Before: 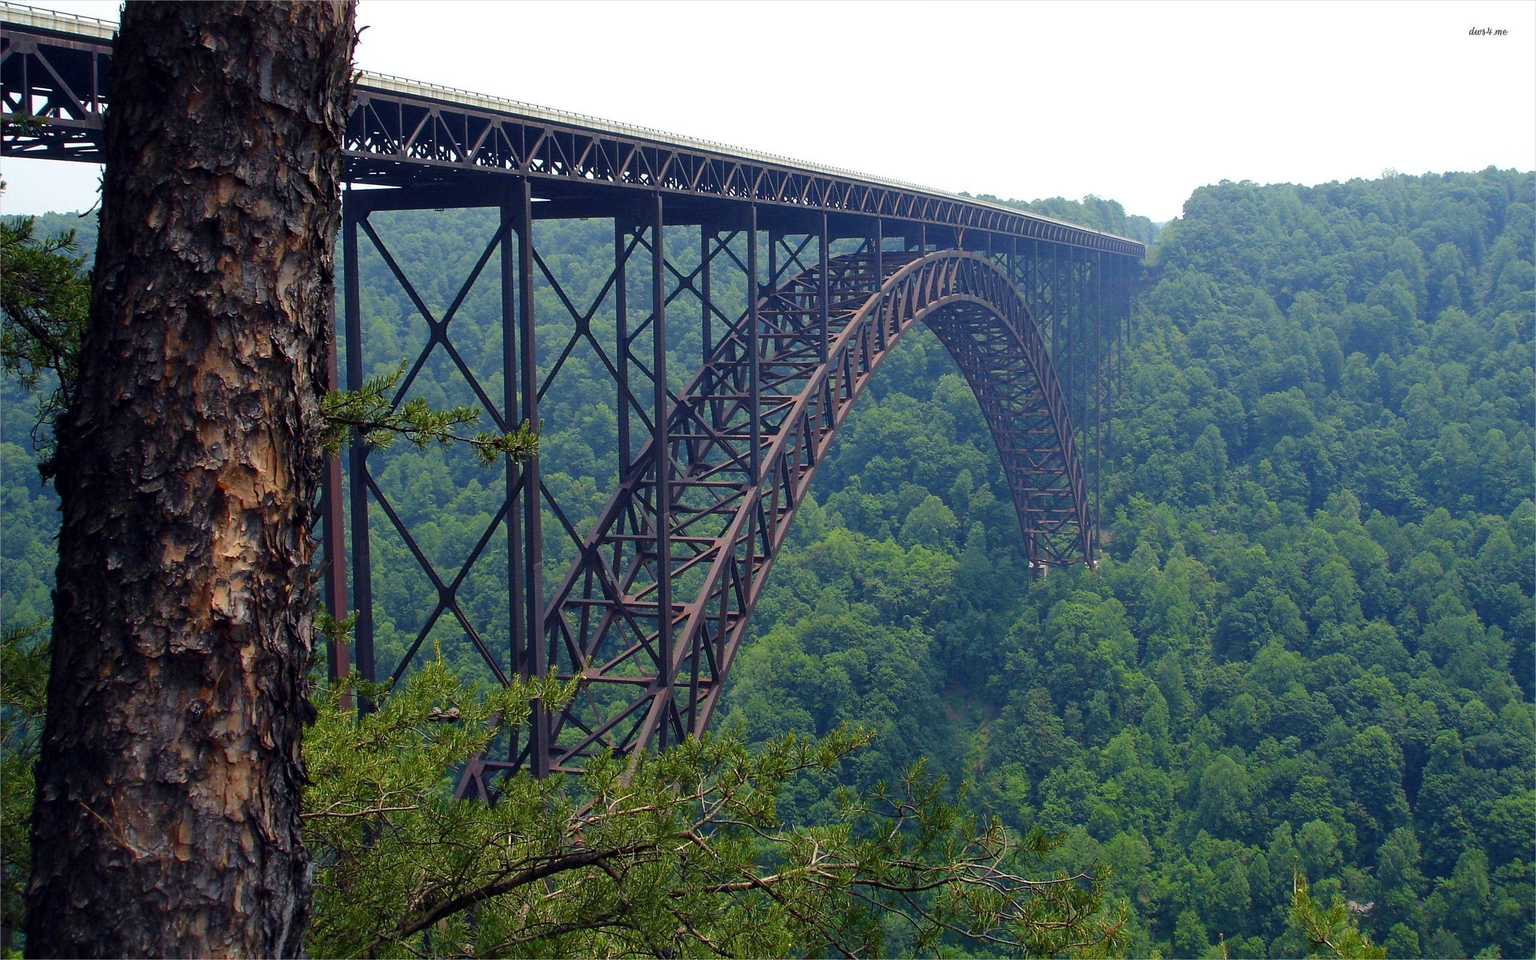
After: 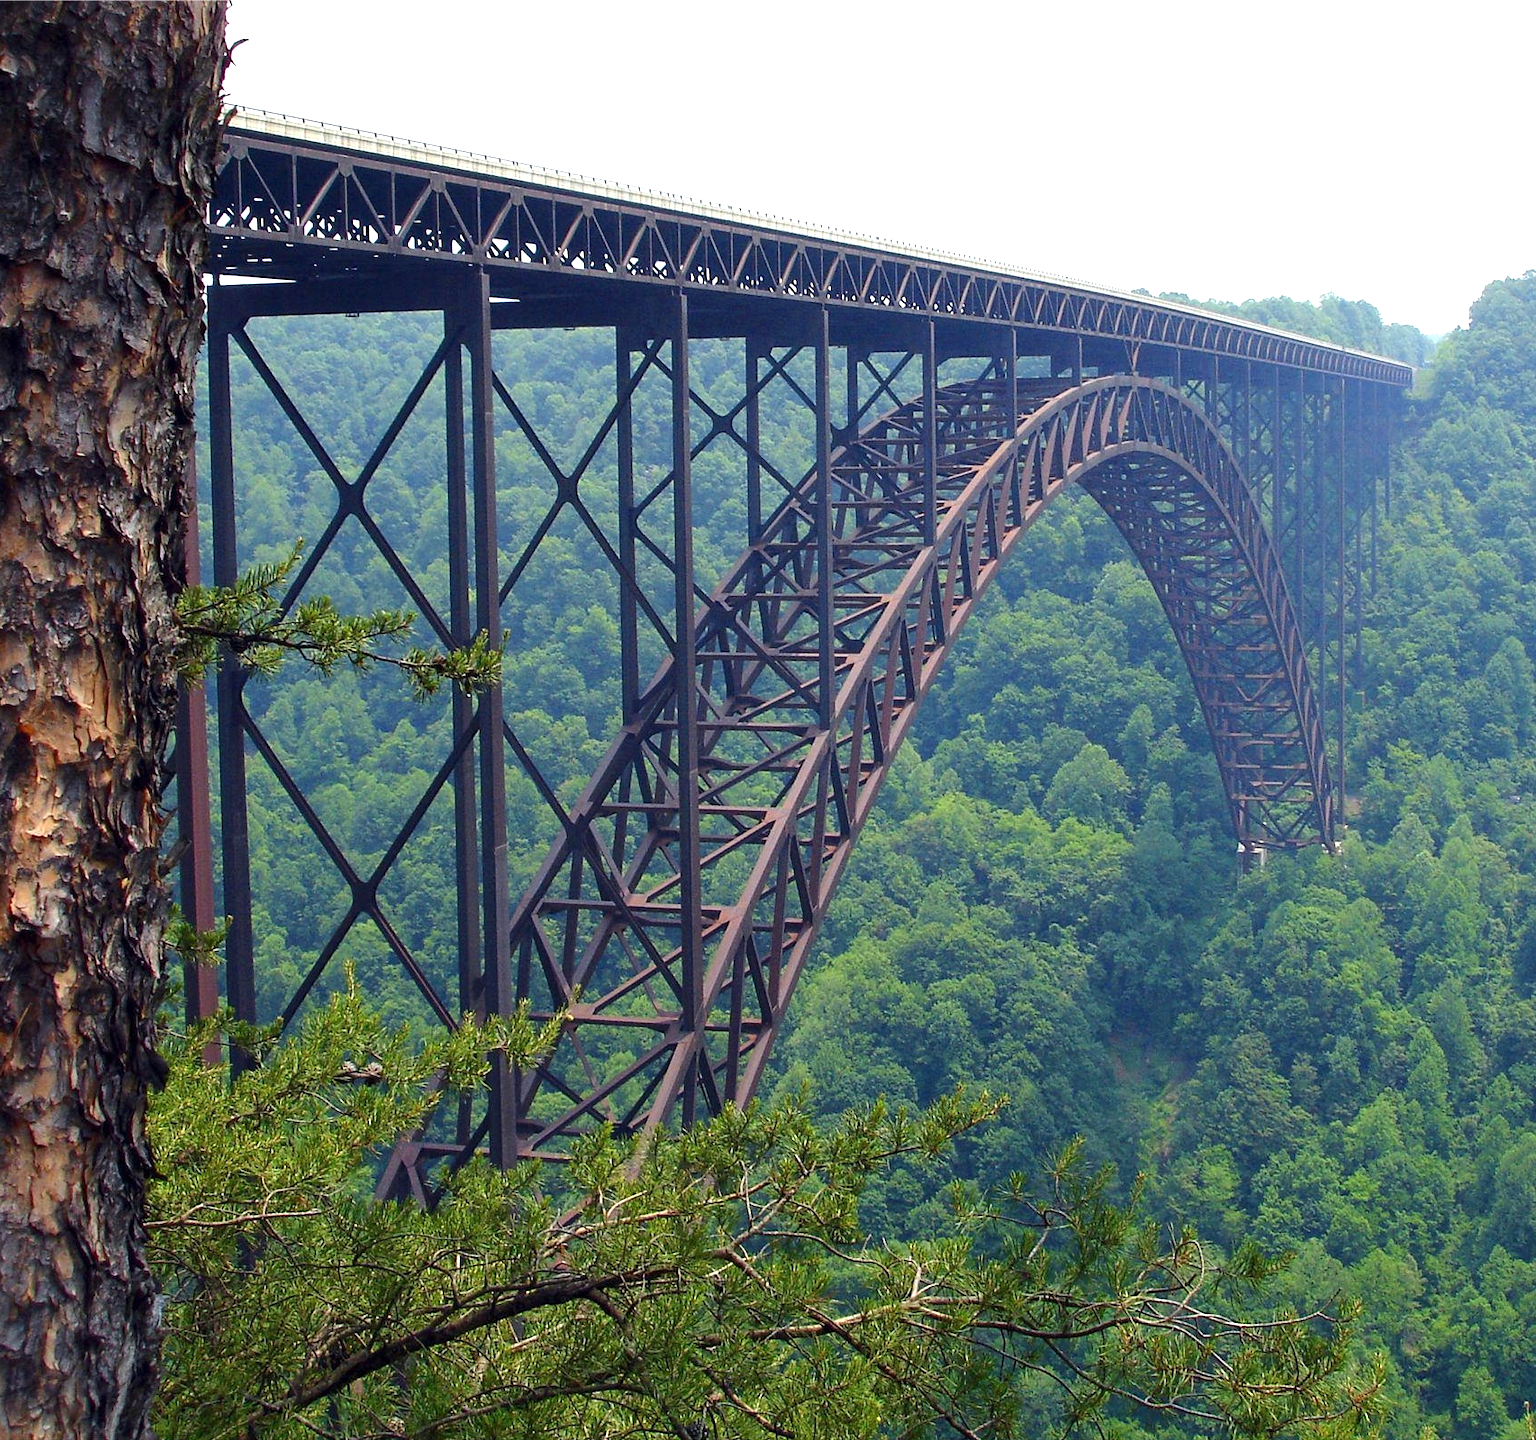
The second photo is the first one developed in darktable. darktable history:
crop and rotate: left 13.35%, right 20.042%
exposure: exposure 0.65 EV, compensate highlight preservation false
